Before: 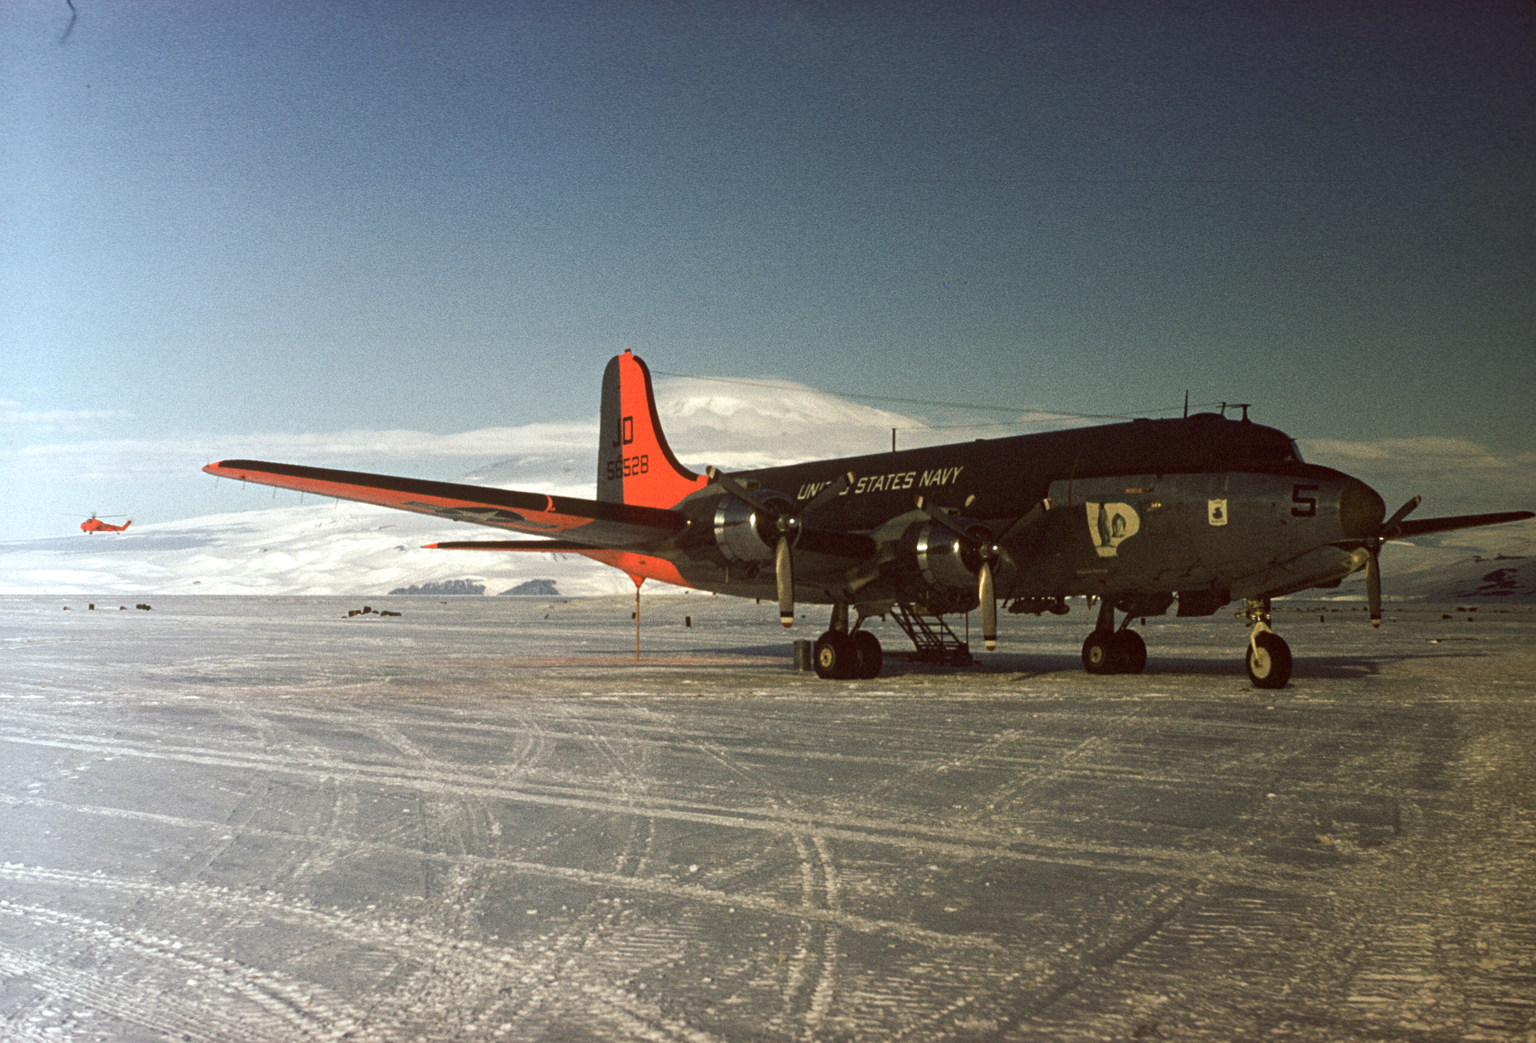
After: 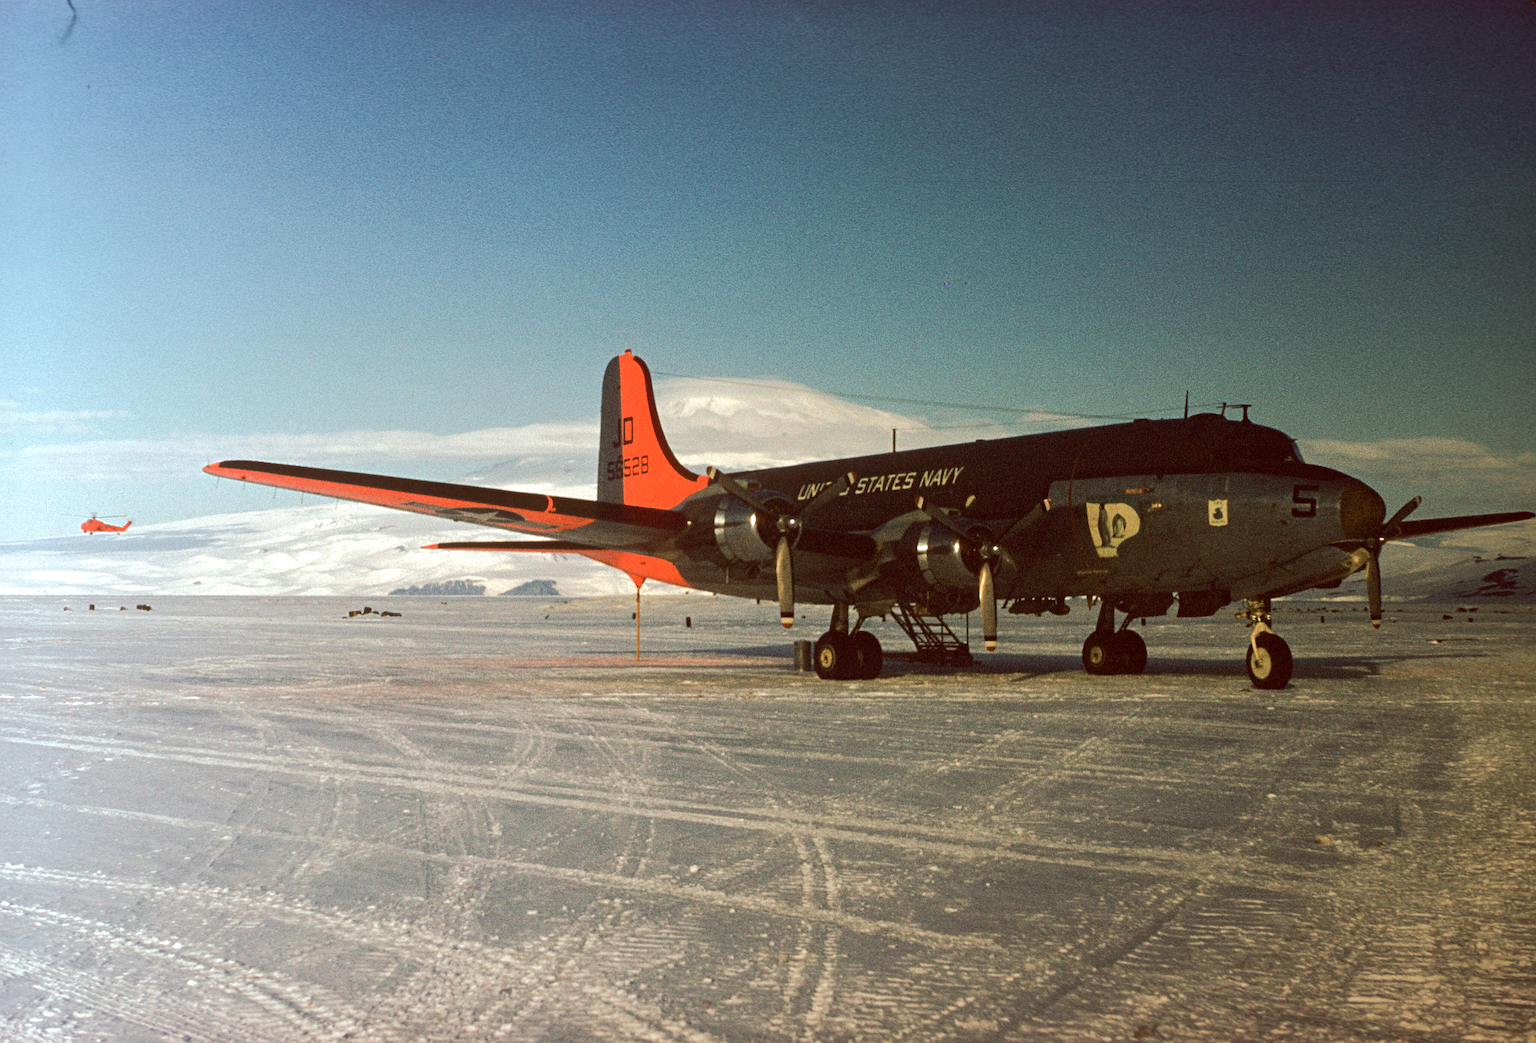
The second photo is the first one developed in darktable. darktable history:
sharpen: on, module defaults
vignetting: fall-off start 116.67%, fall-off radius 59.26%, brightness -0.31, saturation -0.056
base curve: curves: ch0 [(0, 0) (0.262, 0.32) (0.722, 0.705) (1, 1)]
